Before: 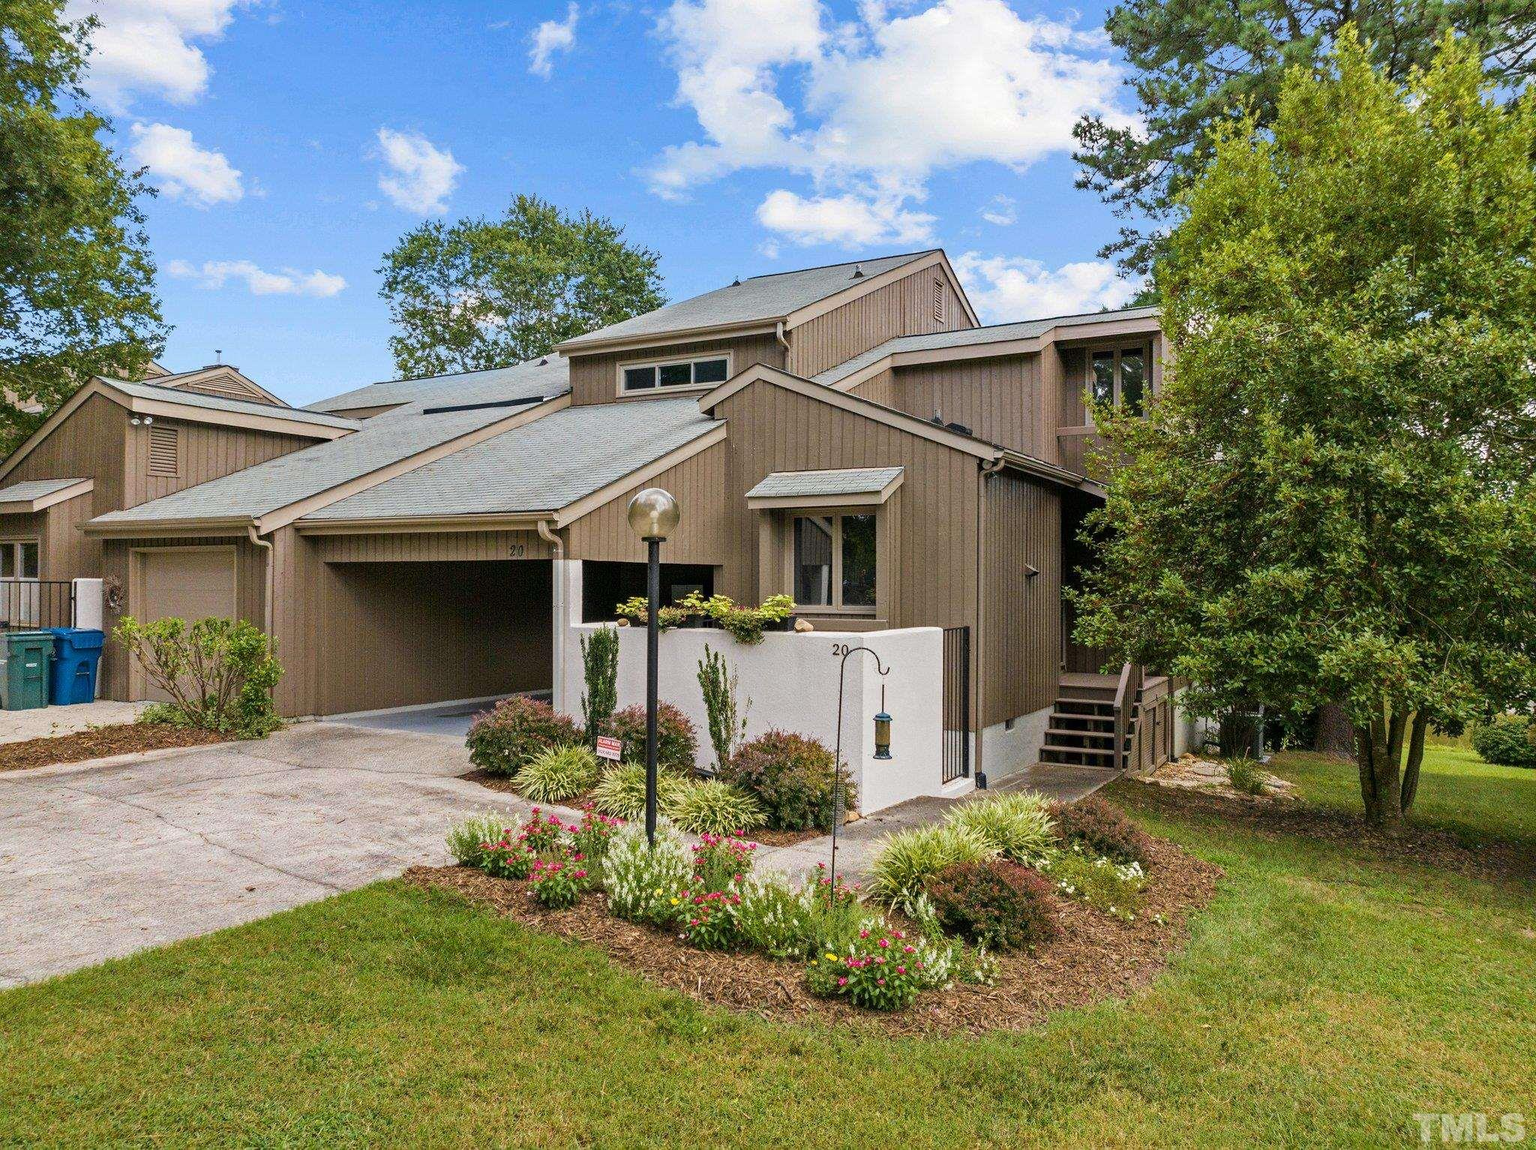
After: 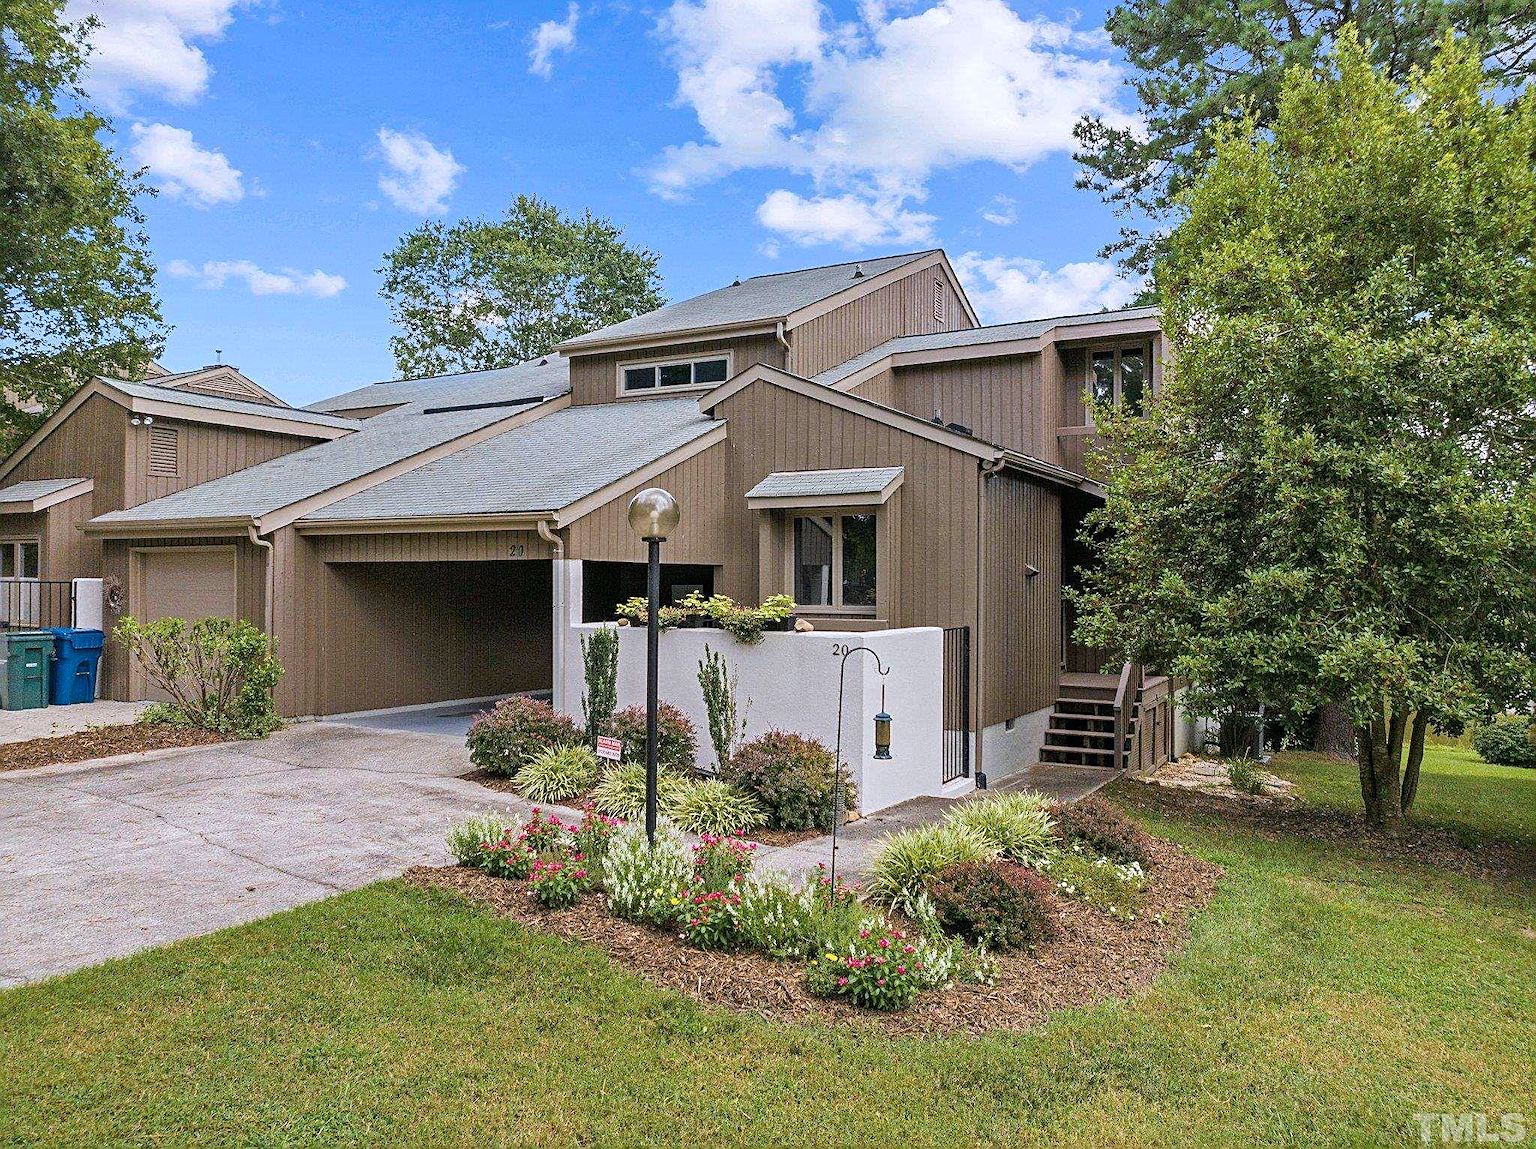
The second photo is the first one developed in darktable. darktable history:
shadows and highlights: shadows 25, highlights -25
sharpen: on, module defaults
color calibration: illuminant as shot in camera, x 0.358, y 0.373, temperature 4628.91 K
